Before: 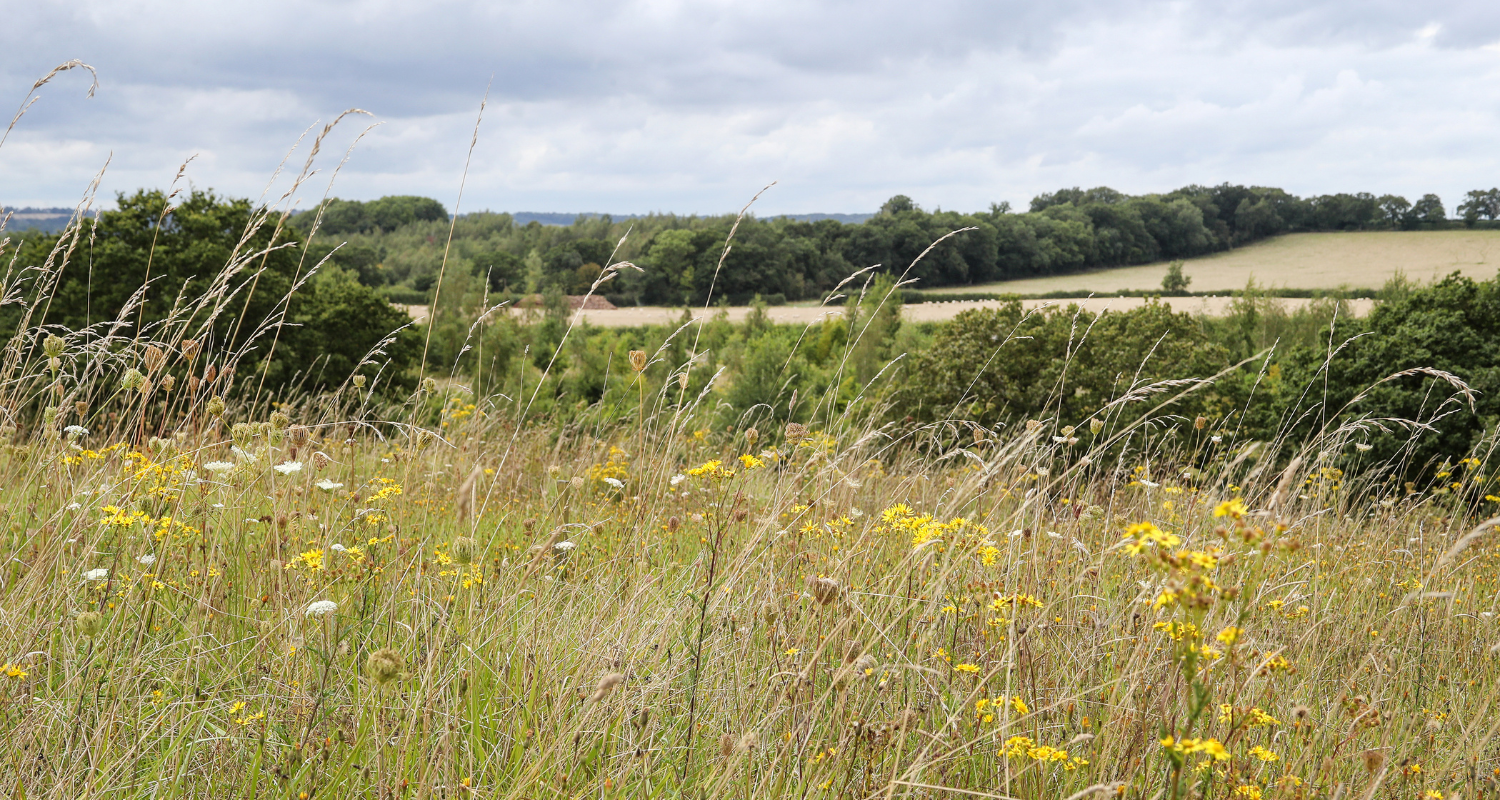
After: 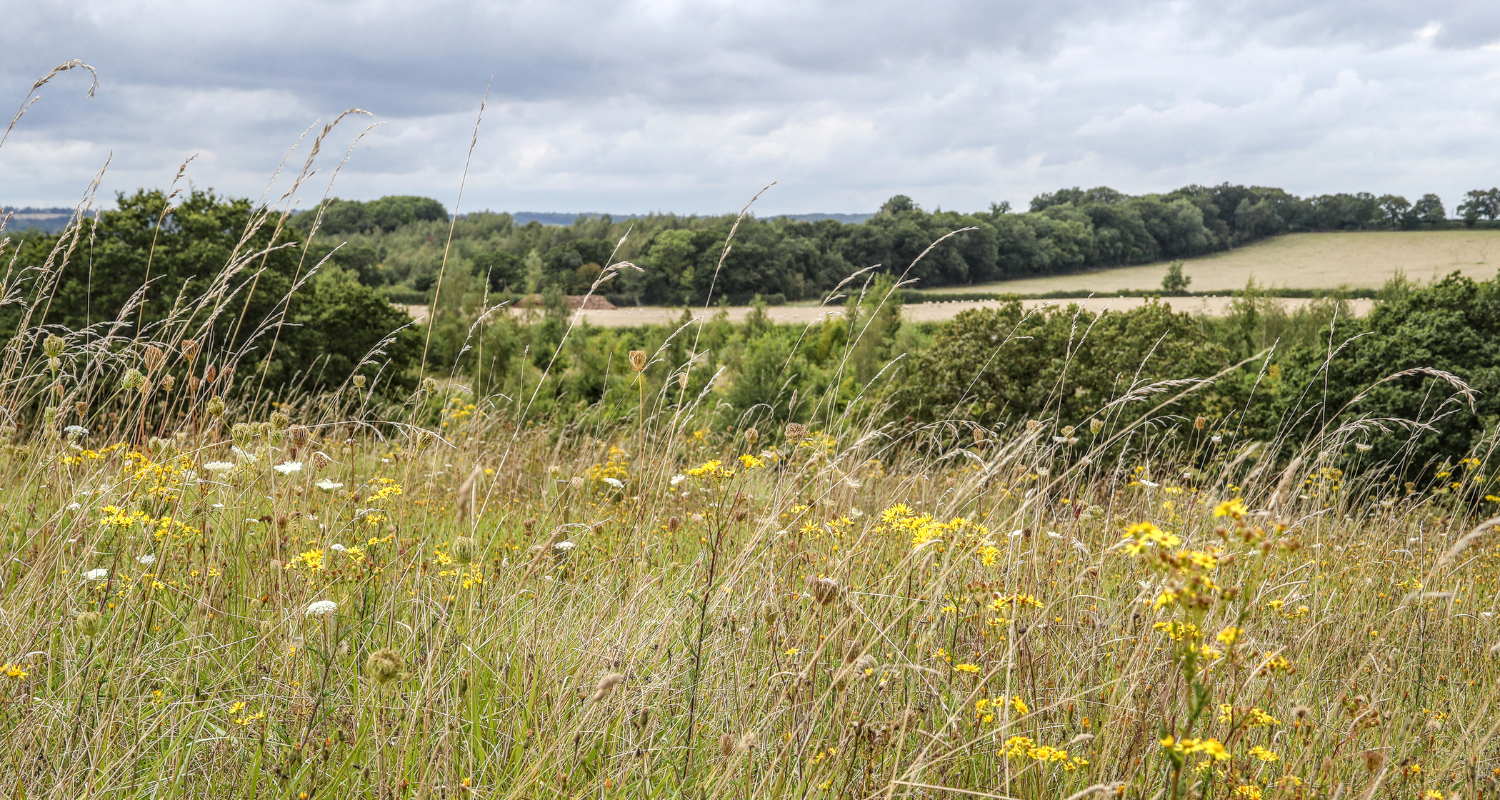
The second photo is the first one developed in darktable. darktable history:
local contrast: highlights 0%, shadows 0%, detail 133%
tone equalizer: on, module defaults
